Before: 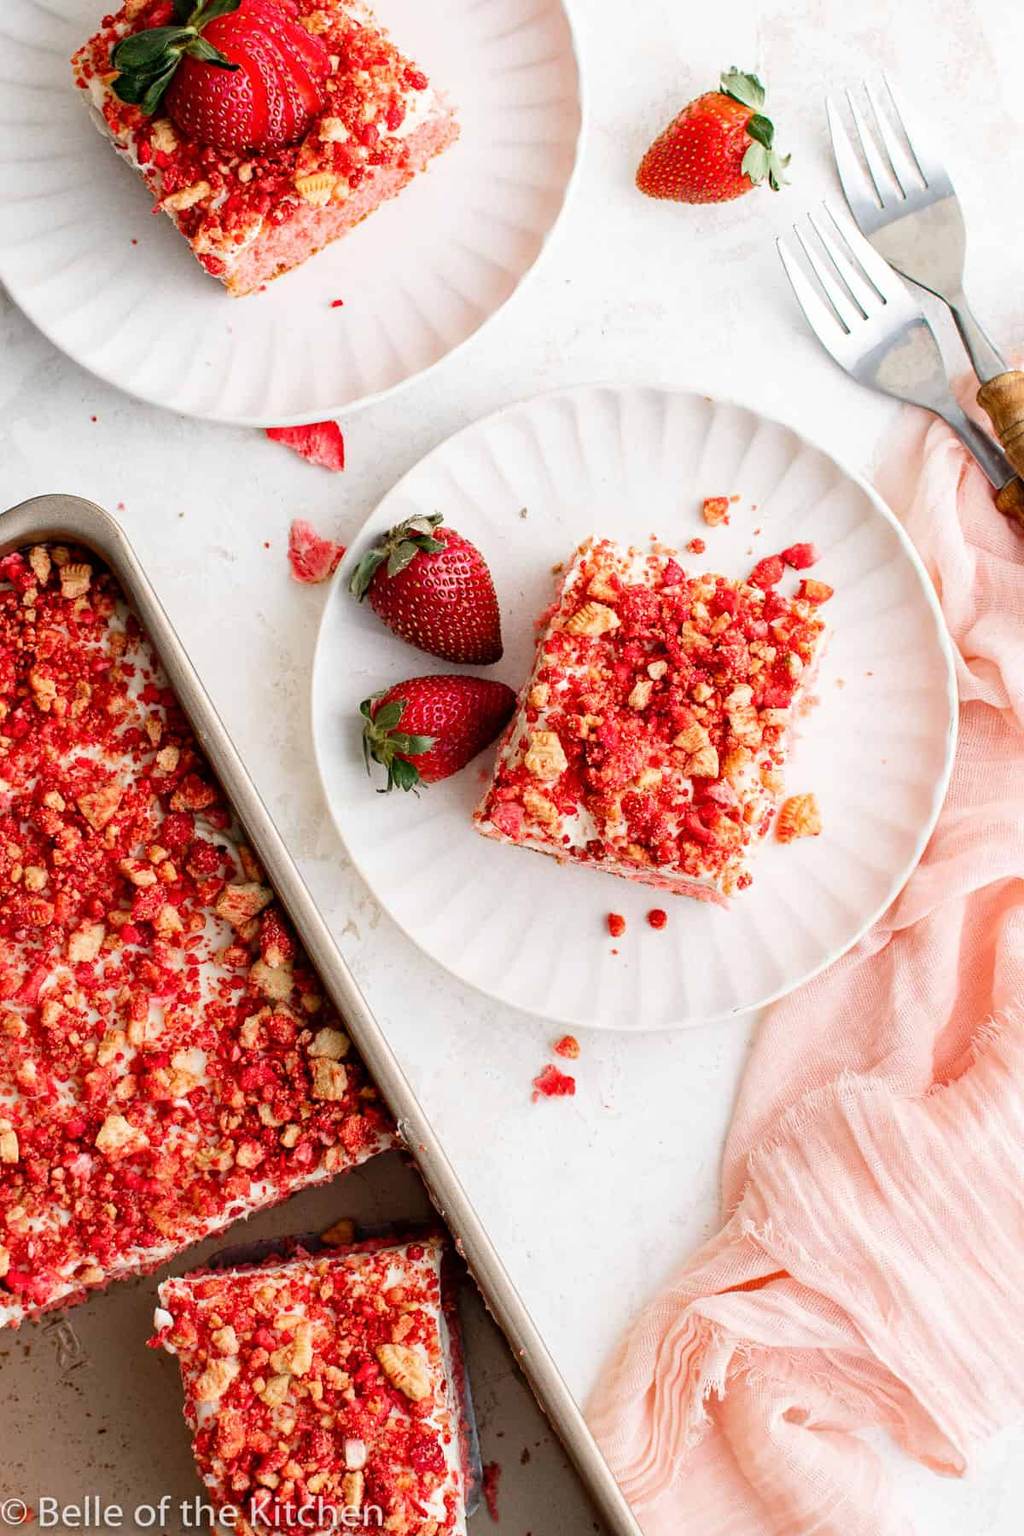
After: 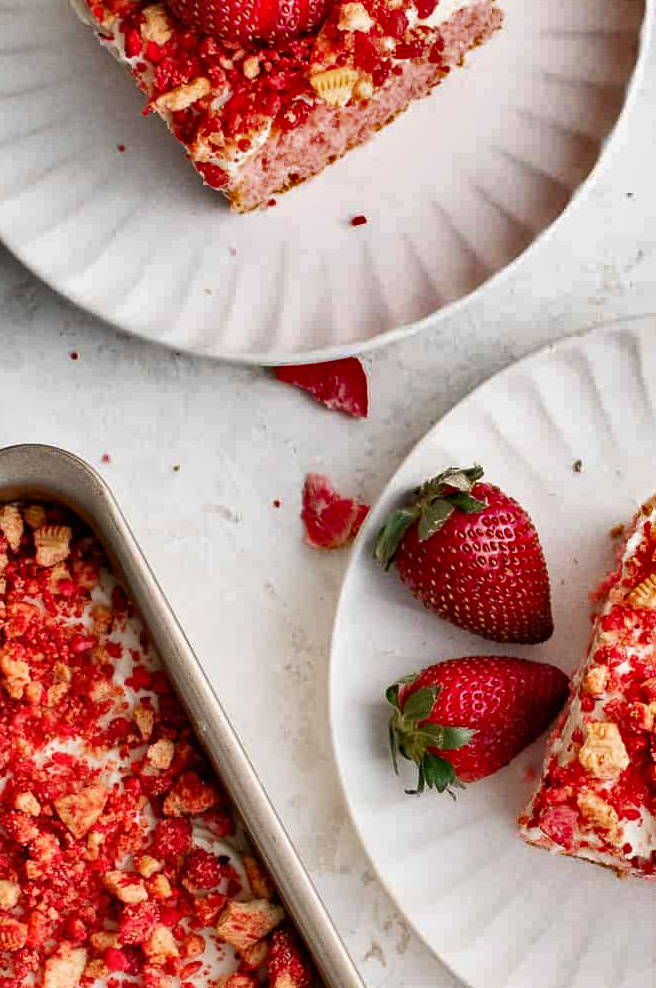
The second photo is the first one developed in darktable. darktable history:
crop and rotate: left 3.047%, top 7.509%, right 42.236%, bottom 37.598%
shadows and highlights: radius 108.52, shadows 40.68, highlights -72.88, low approximation 0.01, soften with gaussian
